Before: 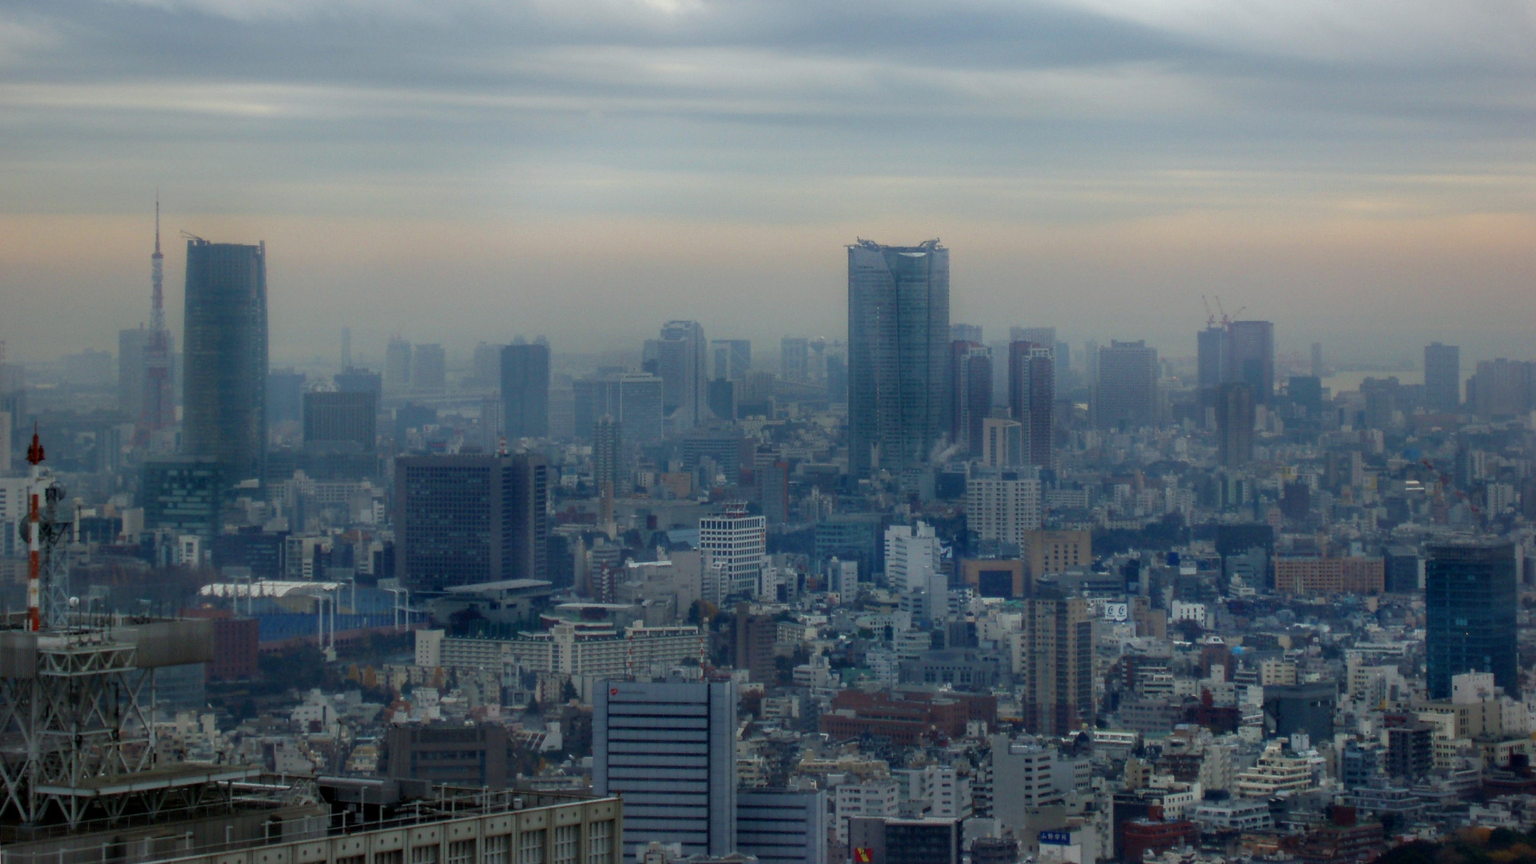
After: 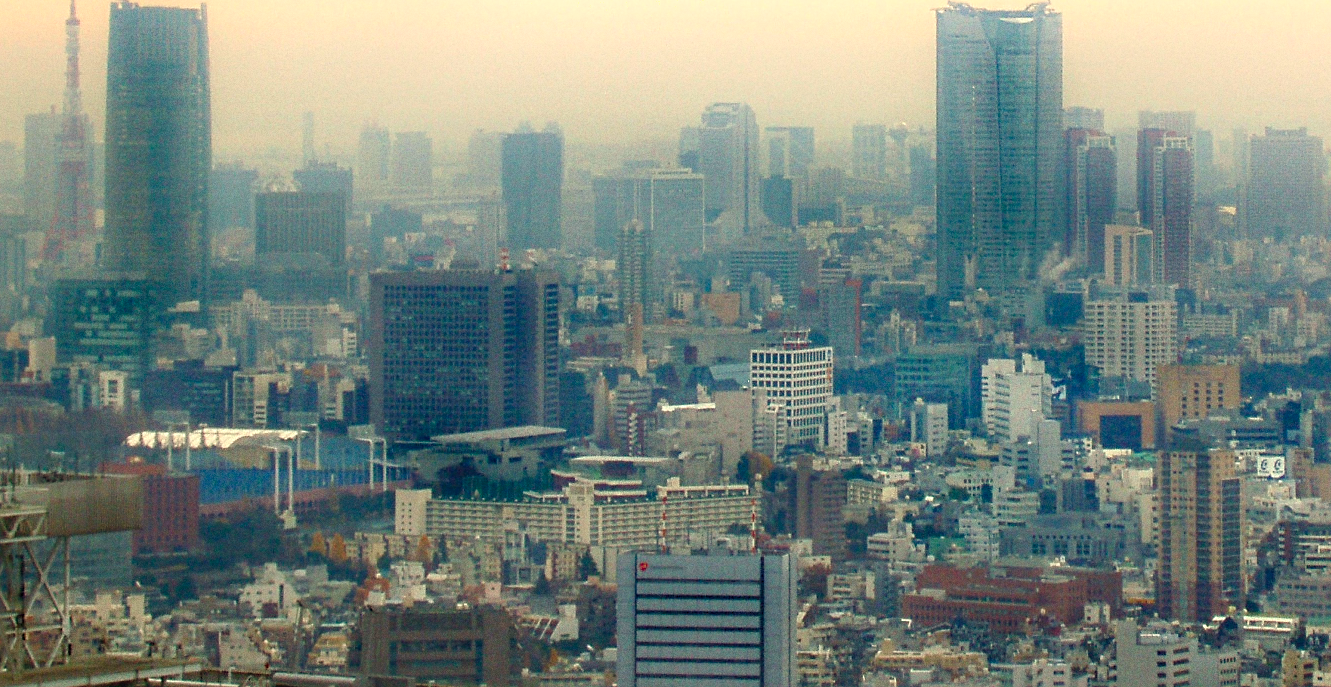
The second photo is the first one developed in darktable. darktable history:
white balance: red 1.123, blue 0.83
grain: coarseness 0.09 ISO
crop: left 6.488%, top 27.668%, right 24.183%, bottom 8.656%
exposure: black level correction -0.002, exposure 1.115 EV, compensate highlight preservation false
color balance rgb: perceptual saturation grading › global saturation 20%, perceptual saturation grading › highlights -25%, perceptual saturation grading › shadows 50%
shadows and highlights: shadows -23.08, highlights 46.15, soften with gaussian
sharpen: on, module defaults
